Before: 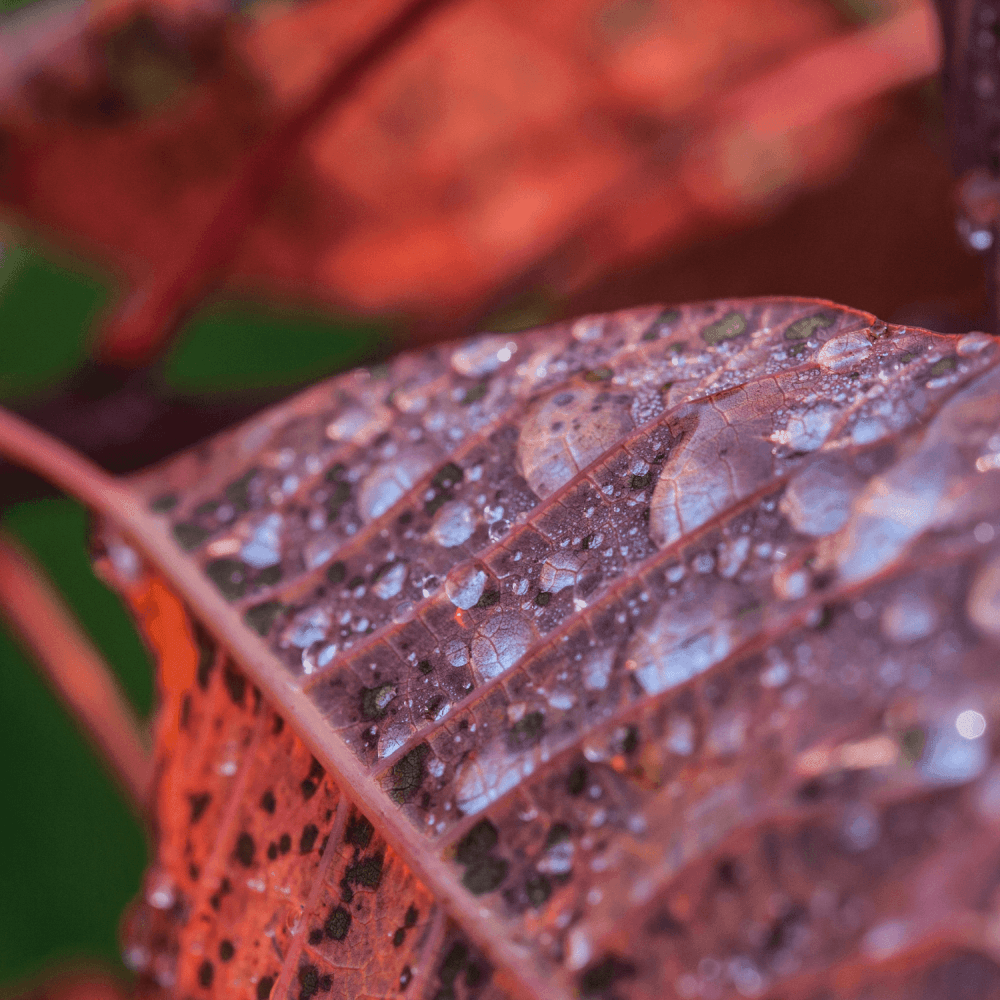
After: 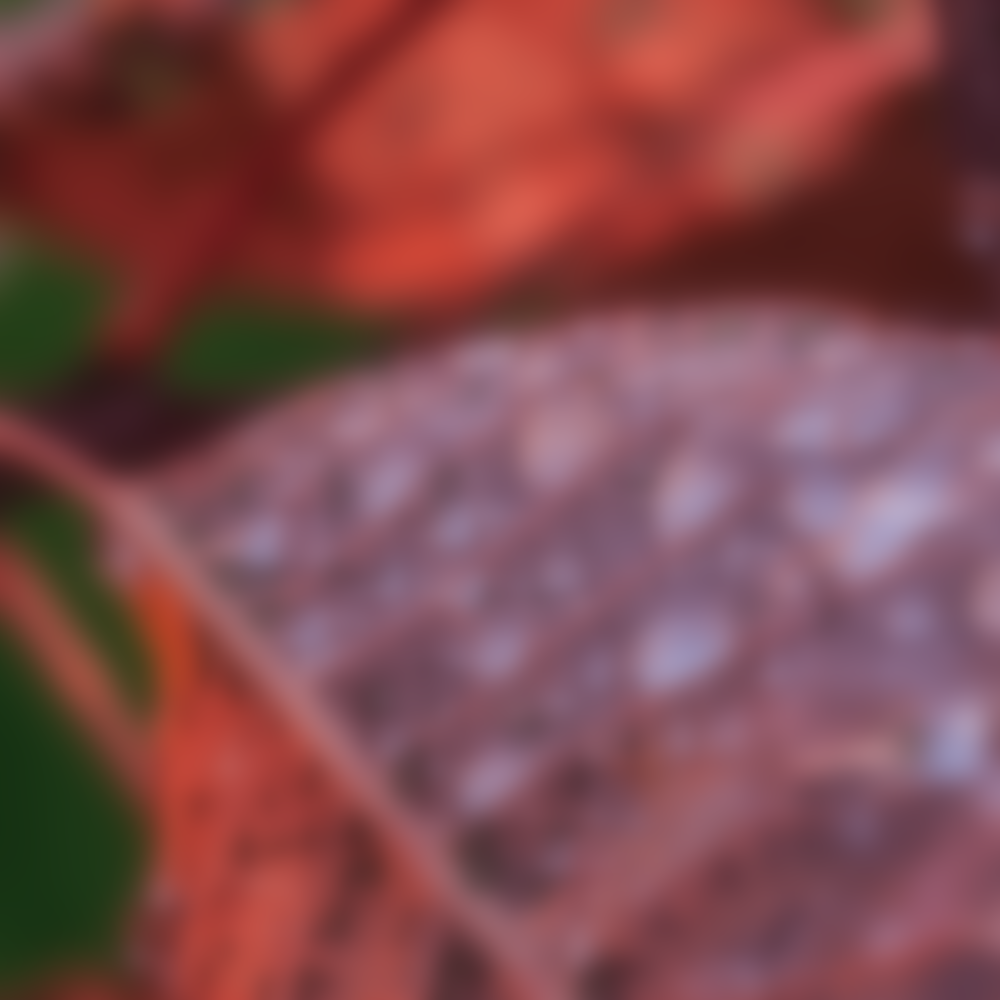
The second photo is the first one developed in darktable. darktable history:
bloom: size 9%, threshold 100%, strength 7%
lowpass: radius 16, unbound 0
